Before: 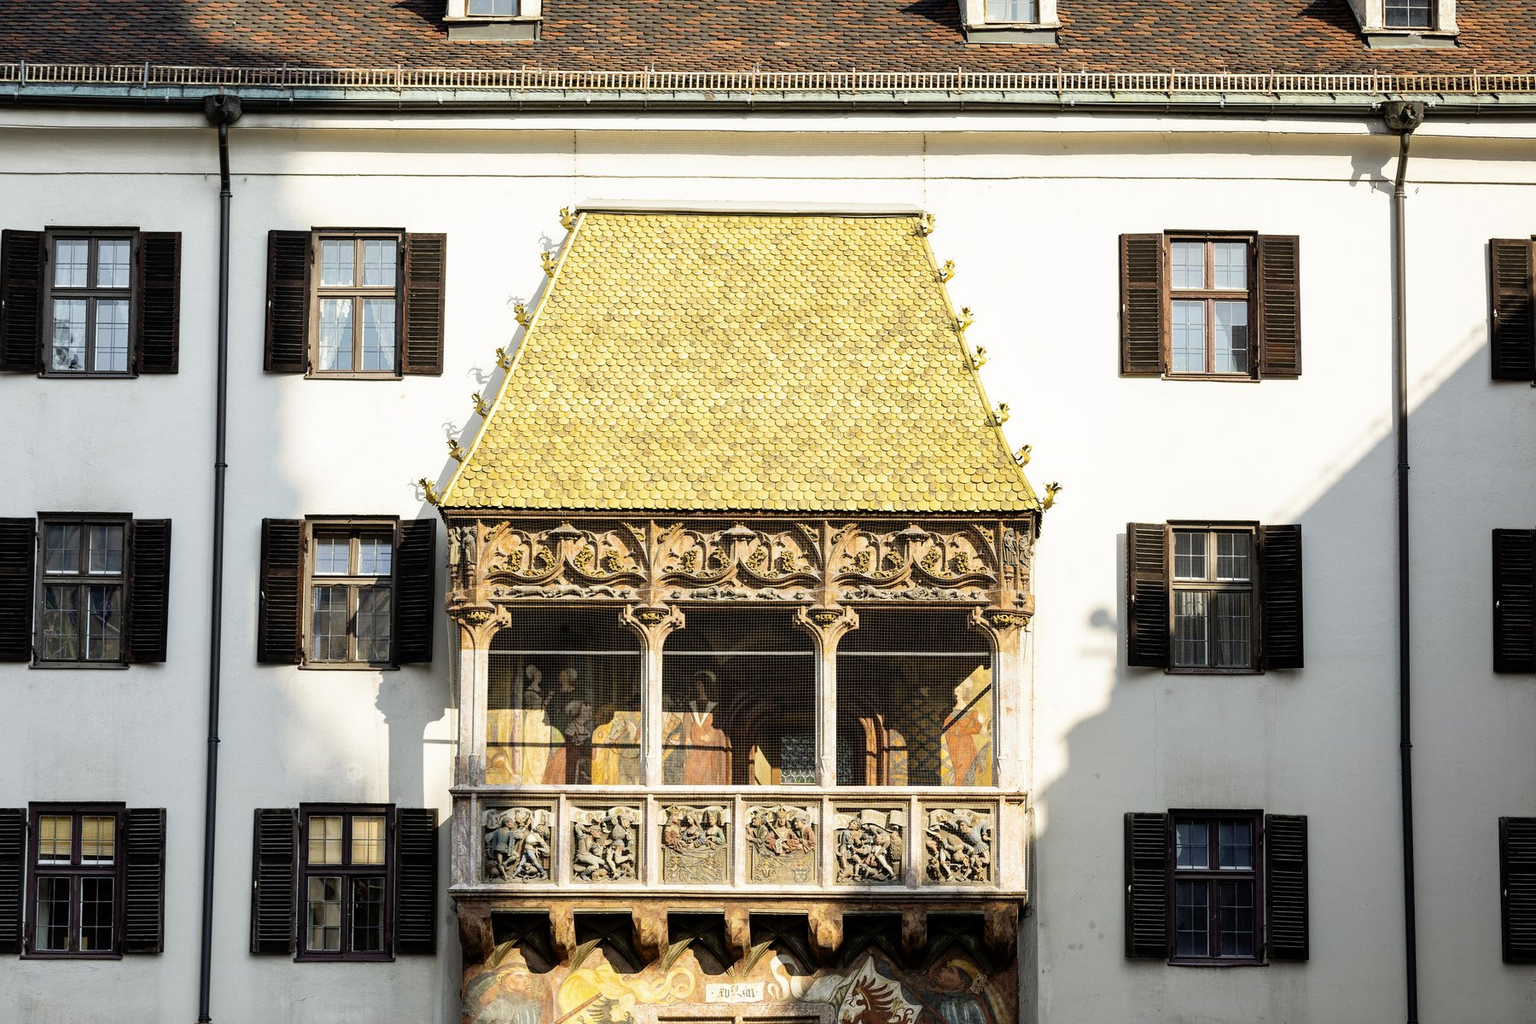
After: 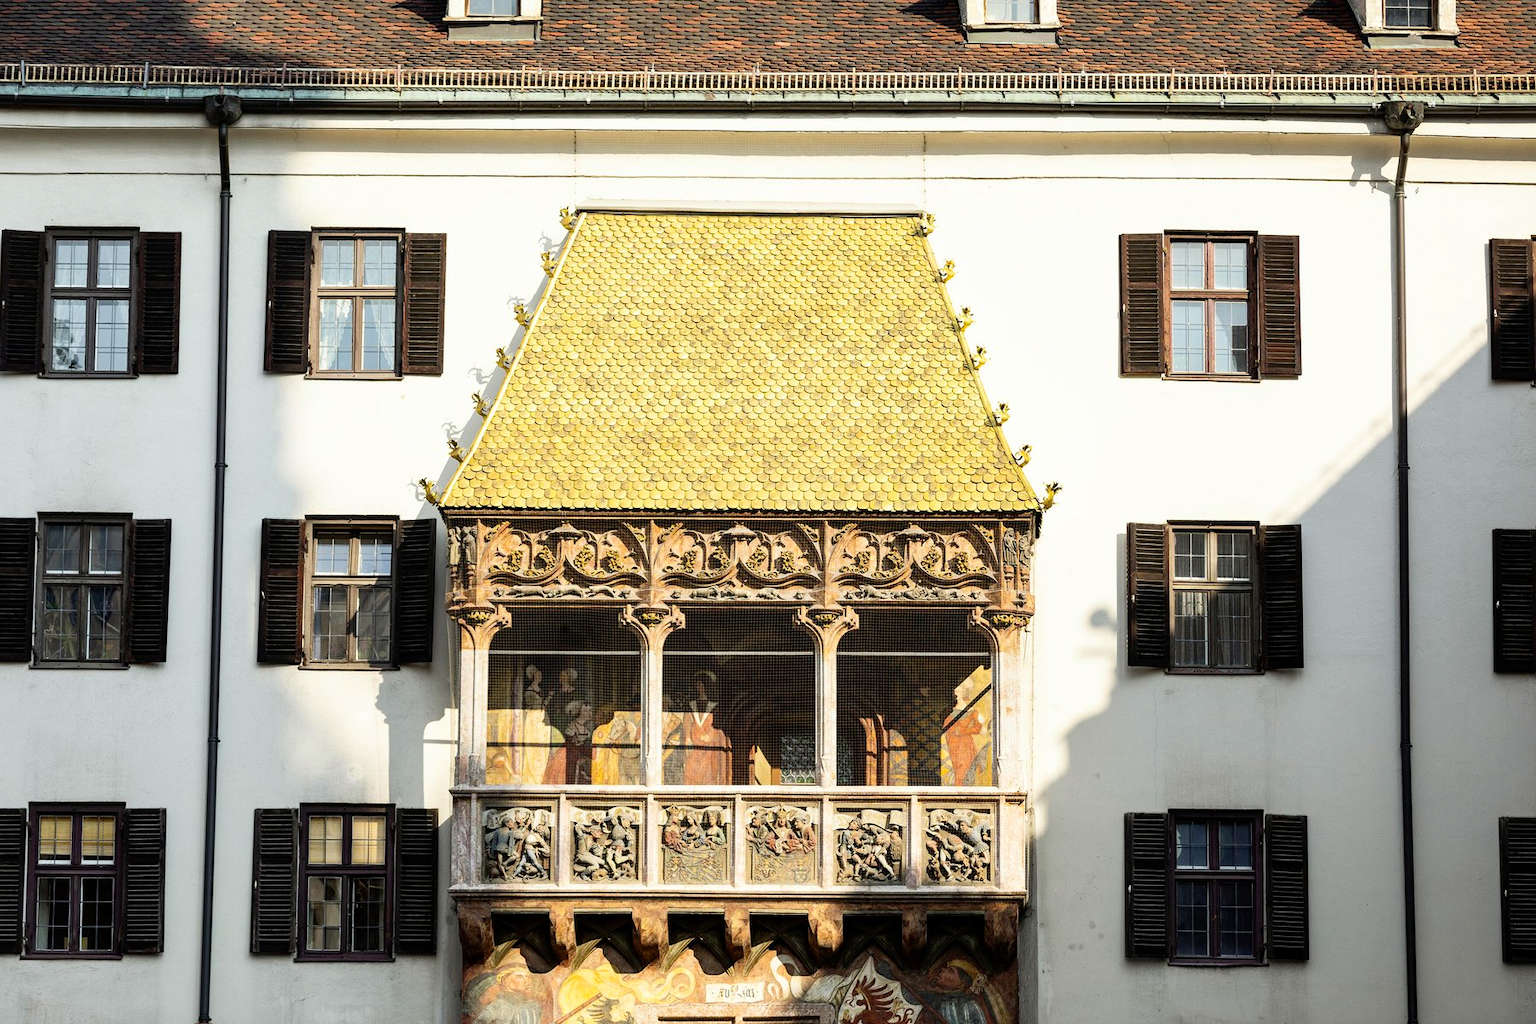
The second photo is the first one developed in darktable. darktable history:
contrast brightness saturation: contrast 0.1, brightness 0.02, saturation 0.02
color calibration: output R [0.946, 0.065, -0.013, 0], output G [-0.246, 1.264, -0.017, 0], output B [0.046, -0.098, 1.05, 0], illuminant custom, x 0.344, y 0.359, temperature 5045.54 K
